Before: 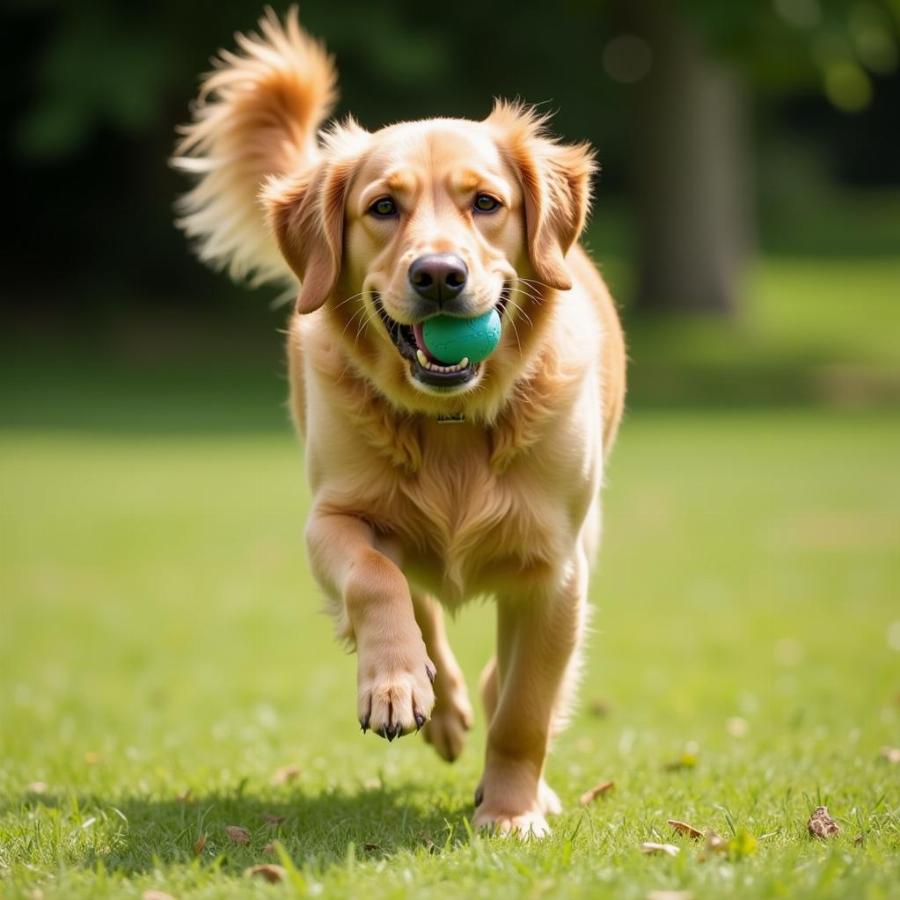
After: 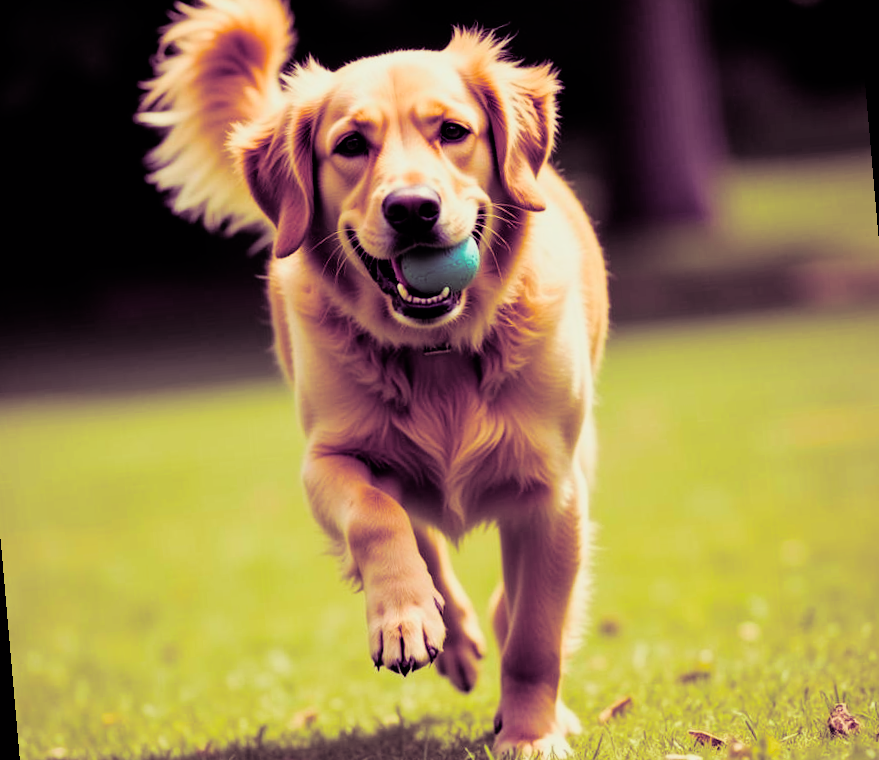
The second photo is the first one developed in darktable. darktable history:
filmic rgb: black relative exposure -7.75 EV, white relative exposure 4.4 EV, threshold 3 EV, hardness 3.76, latitude 50%, contrast 1.1, color science v5 (2021), contrast in shadows safe, contrast in highlights safe, enable highlight reconstruction true
rotate and perspective: rotation -5°, crop left 0.05, crop right 0.952, crop top 0.11, crop bottom 0.89
split-toning: shadows › hue 277.2°, shadows › saturation 0.74
color balance rgb: shadows lift › luminance -21.66%, shadows lift › chroma 8.98%, shadows lift › hue 283.37°, power › chroma 1.55%, power › hue 25.59°, highlights gain › luminance 6.08%, highlights gain › chroma 2.55%, highlights gain › hue 90°, global offset › luminance -0.87%, perceptual saturation grading › global saturation 27.49%, perceptual saturation grading › highlights -28.39%, perceptual saturation grading › mid-tones 15.22%, perceptual saturation grading › shadows 33.98%, perceptual brilliance grading › highlights 10%, perceptual brilliance grading › mid-tones 5%
